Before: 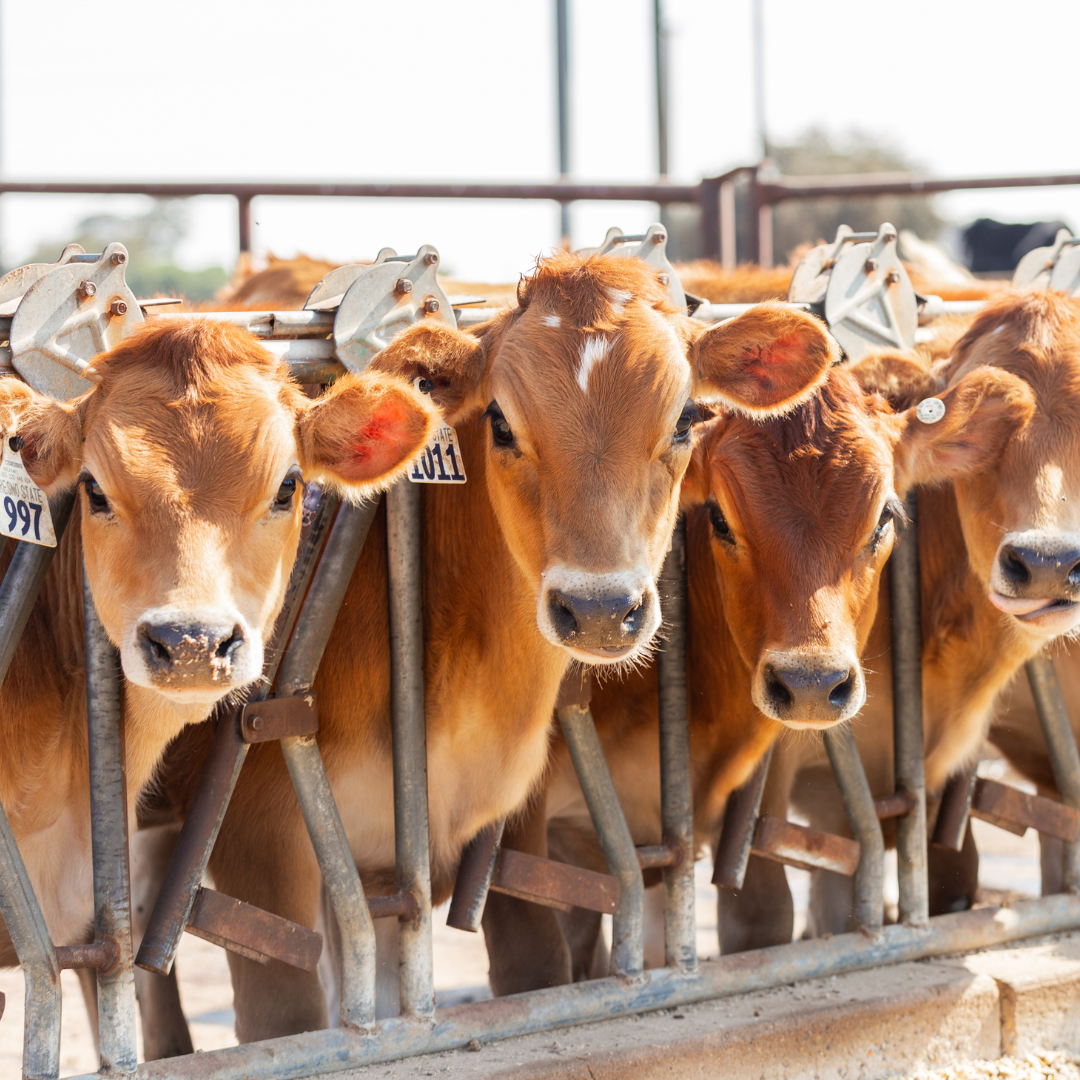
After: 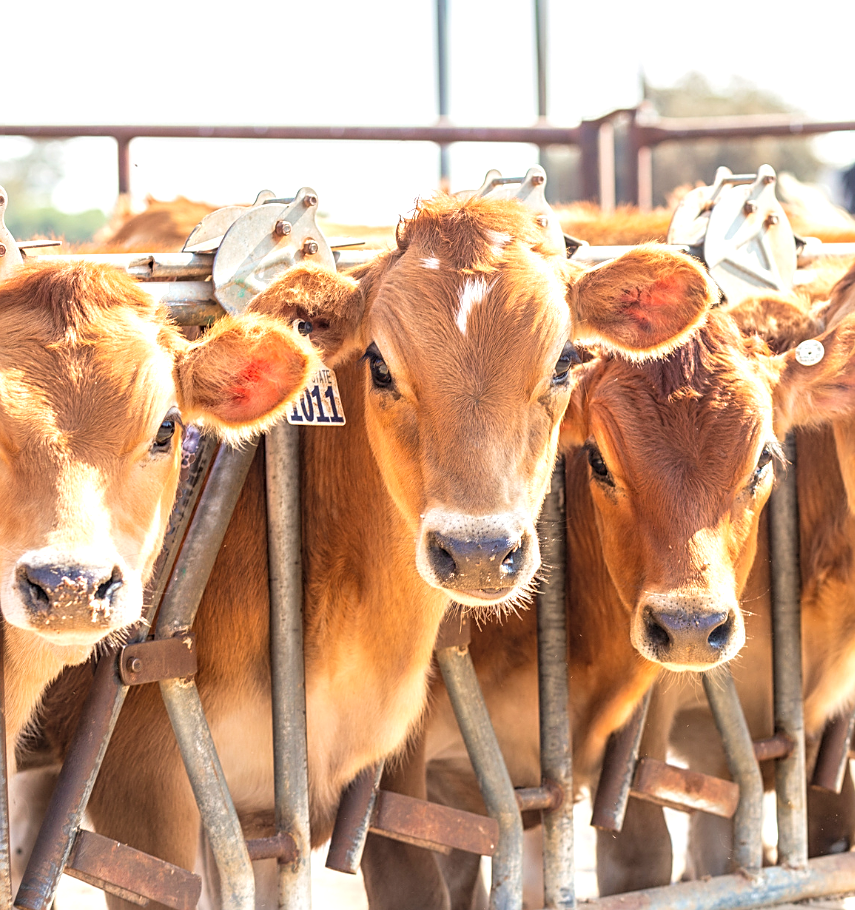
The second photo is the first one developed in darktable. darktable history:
crop: left 11.225%, top 5.381%, right 9.565%, bottom 10.314%
velvia: on, module defaults
contrast brightness saturation: brightness 0.15
exposure: black level correction 0, exposure 0.4 EV, compensate exposure bias true, compensate highlight preservation false
sharpen: on, module defaults
local contrast: detail 130%
